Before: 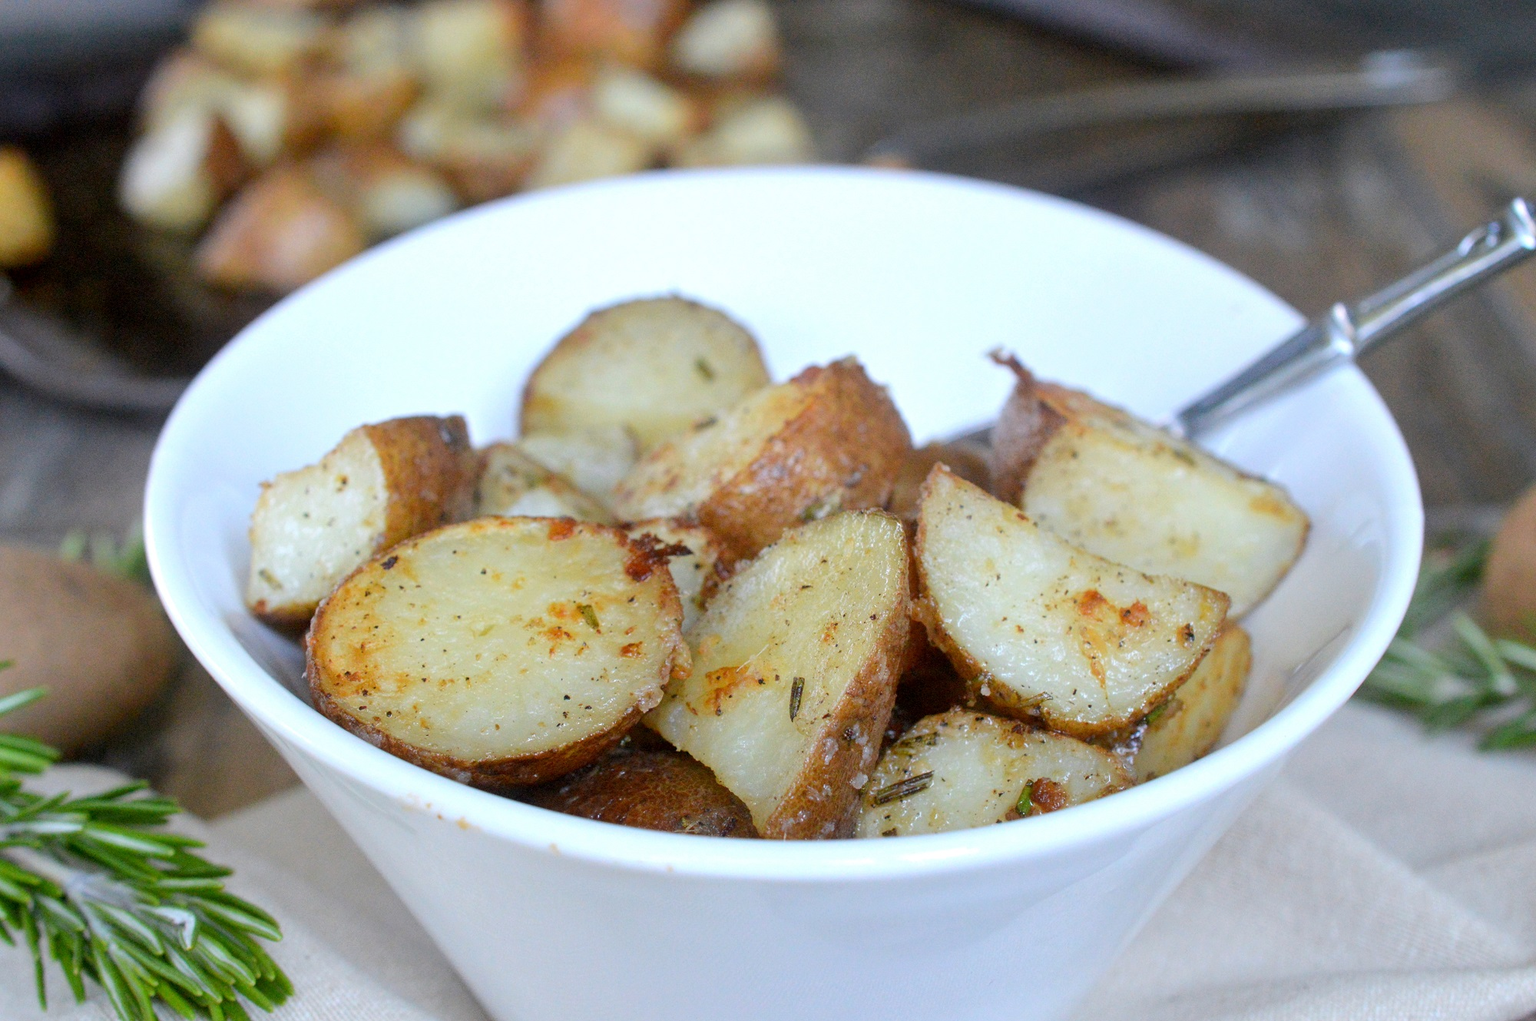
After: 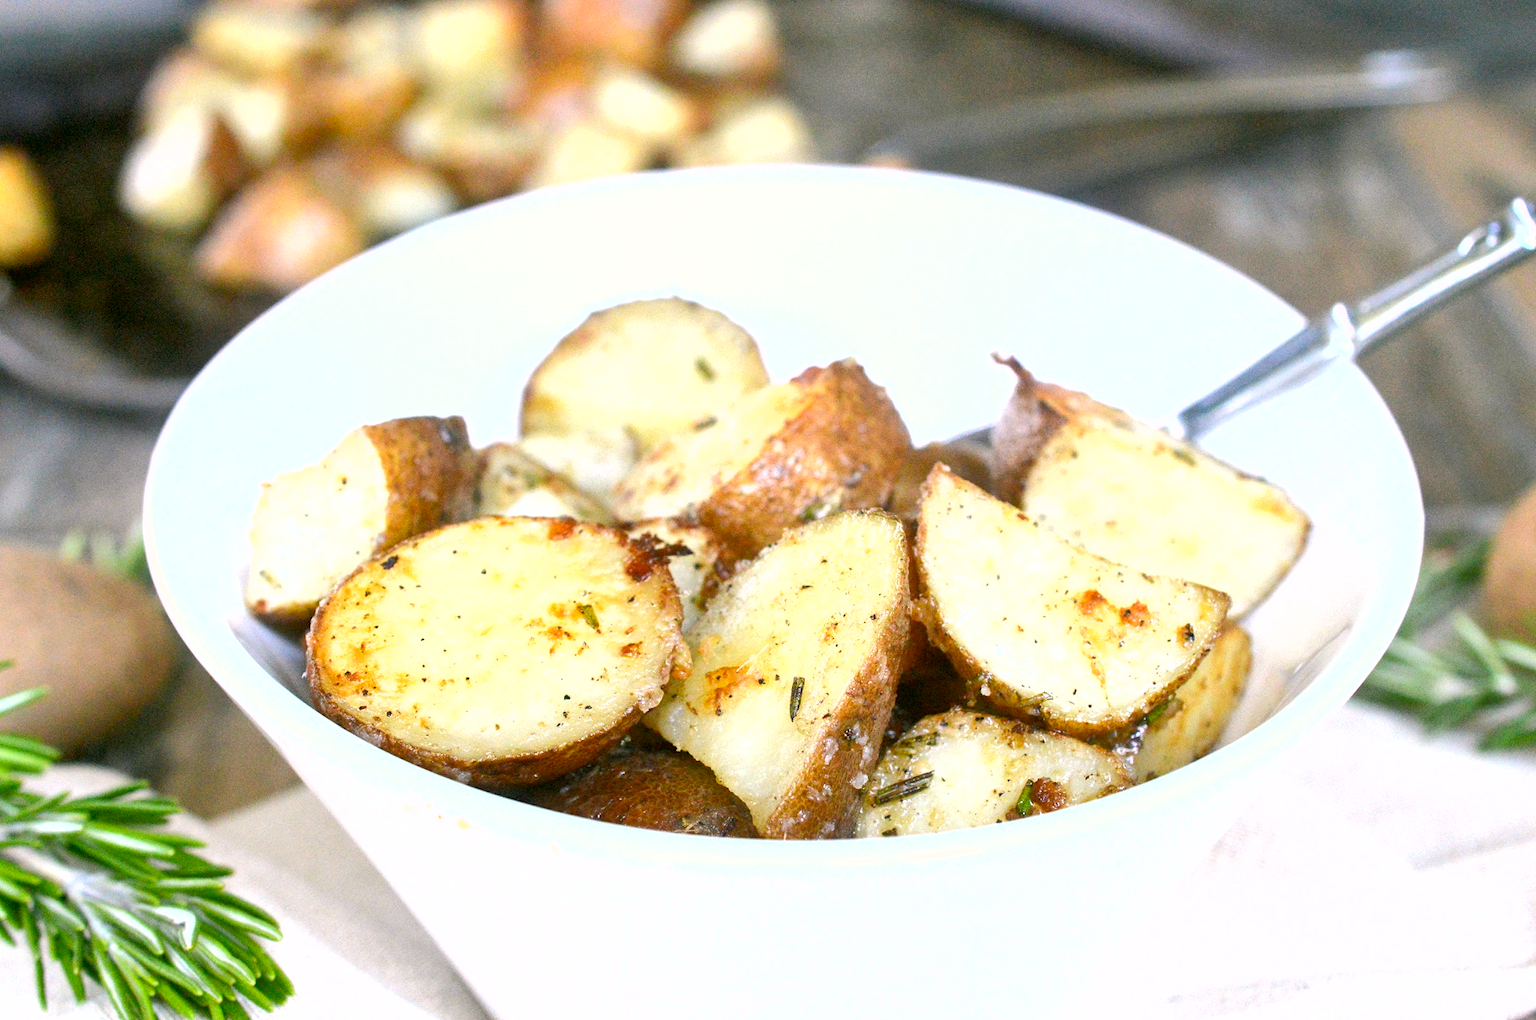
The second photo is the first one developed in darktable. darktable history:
shadows and highlights: radius 125.46, shadows 30.51, highlights -30.51, low approximation 0.01, soften with gaussian
exposure: black level correction 0, exposure 1.125 EV, compensate exposure bias true, compensate highlight preservation false
color correction: highlights a* 4.02, highlights b* 4.98, shadows a* -7.55, shadows b* 4.98
